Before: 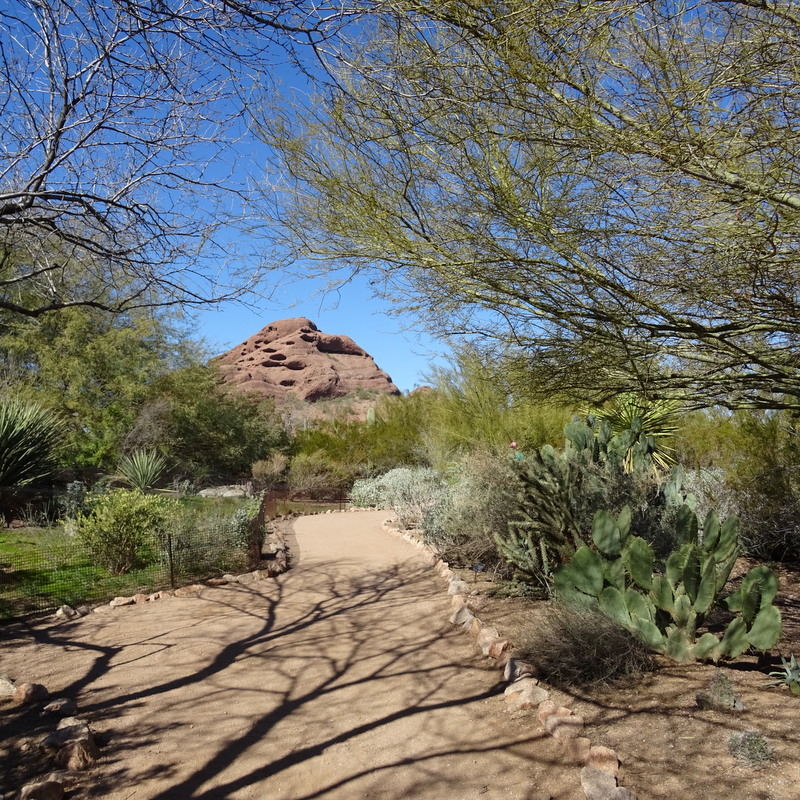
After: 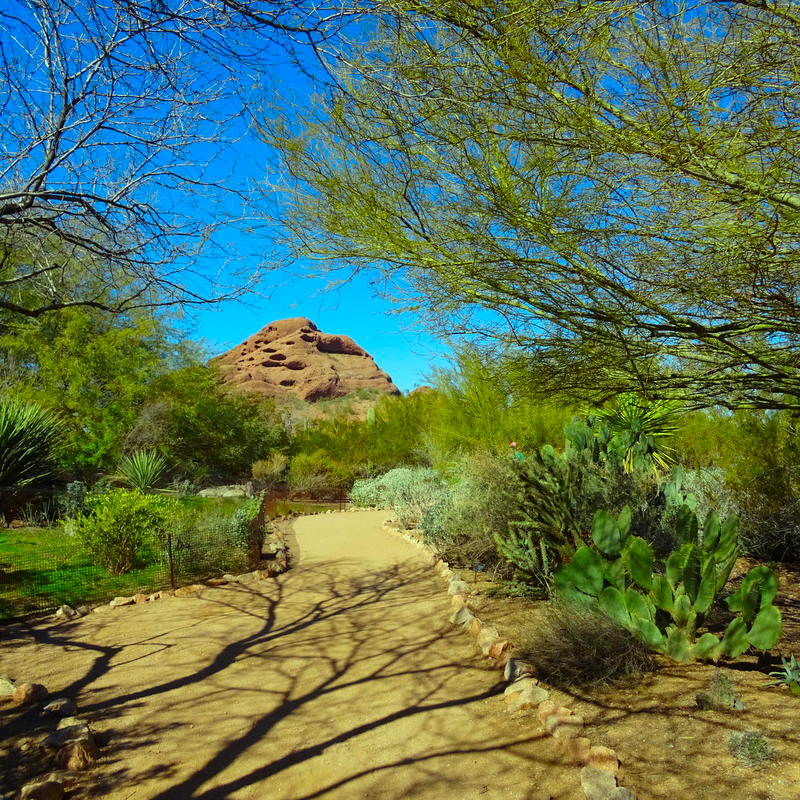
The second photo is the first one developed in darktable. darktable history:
color correction: highlights a* -10.77, highlights b* 9.8, saturation 1.72
white balance: emerald 1
